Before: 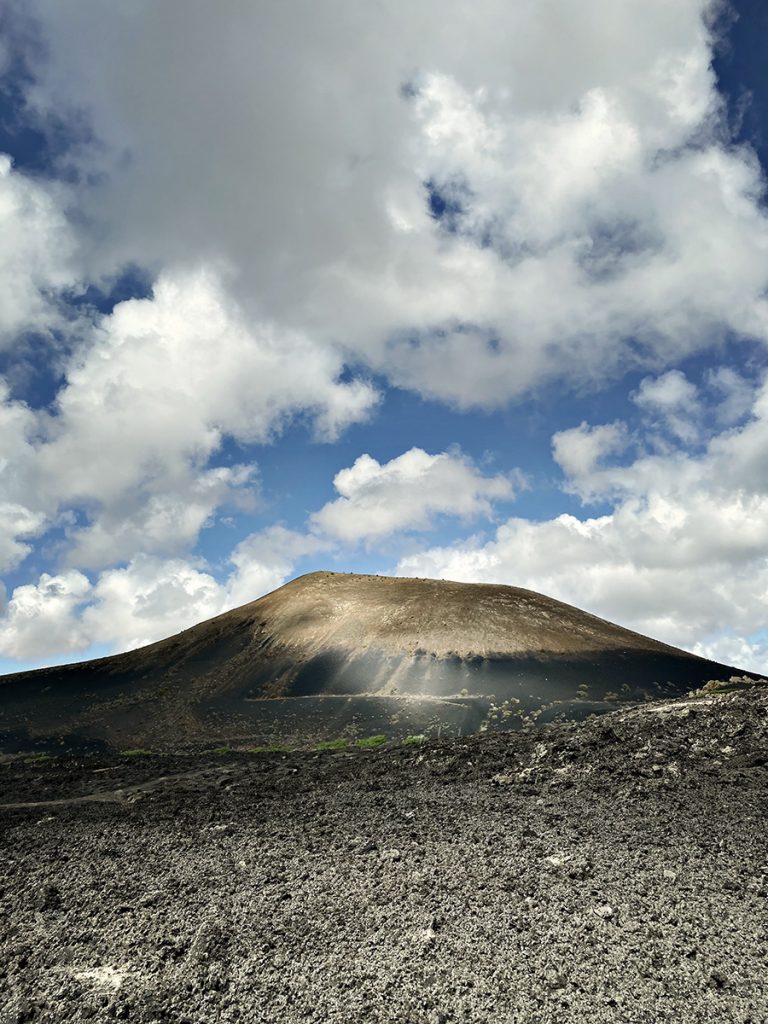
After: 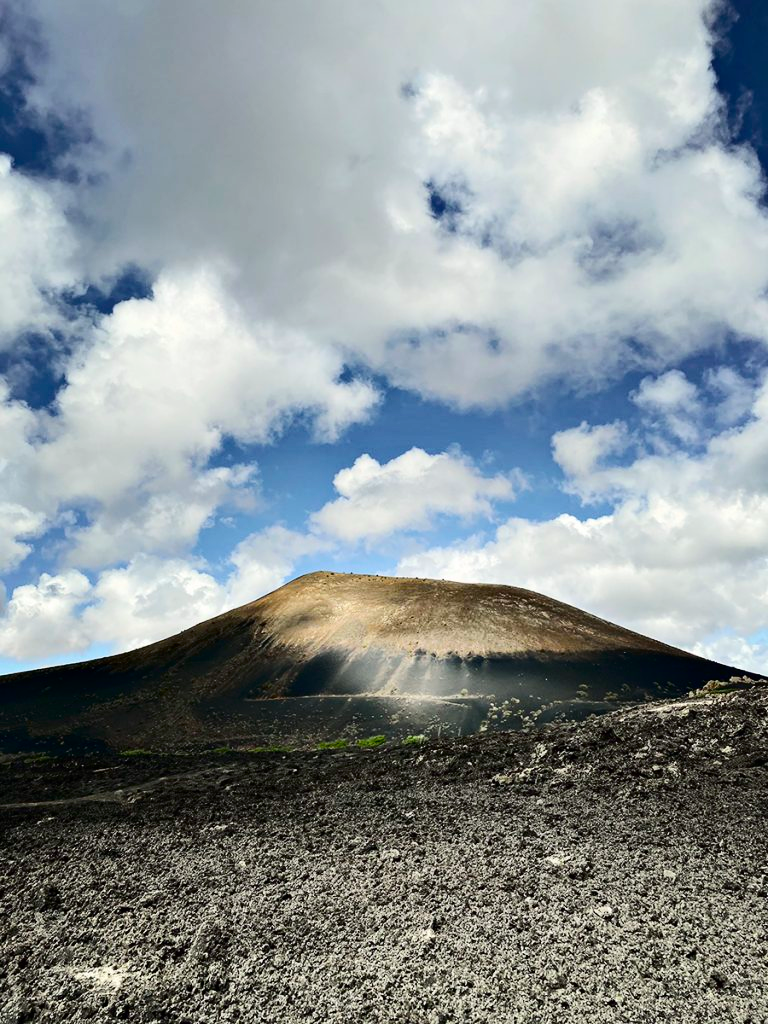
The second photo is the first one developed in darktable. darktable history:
tone curve: curves: ch0 [(0, 0) (0.126, 0.061) (0.338, 0.285) (0.494, 0.518) (0.703, 0.762) (1, 1)]; ch1 [(0, 0) (0.389, 0.313) (0.457, 0.442) (0.5, 0.501) (0.55, 0.578) (1, 1)]; ch2 [(0, 0) (0.44, 0.424) (0.501, 0.499) (0.557, 0.564) (0.613, 0.67) (0.707, 0.746) (1, 1)], color space Lab, independent channels, preserve colors none
